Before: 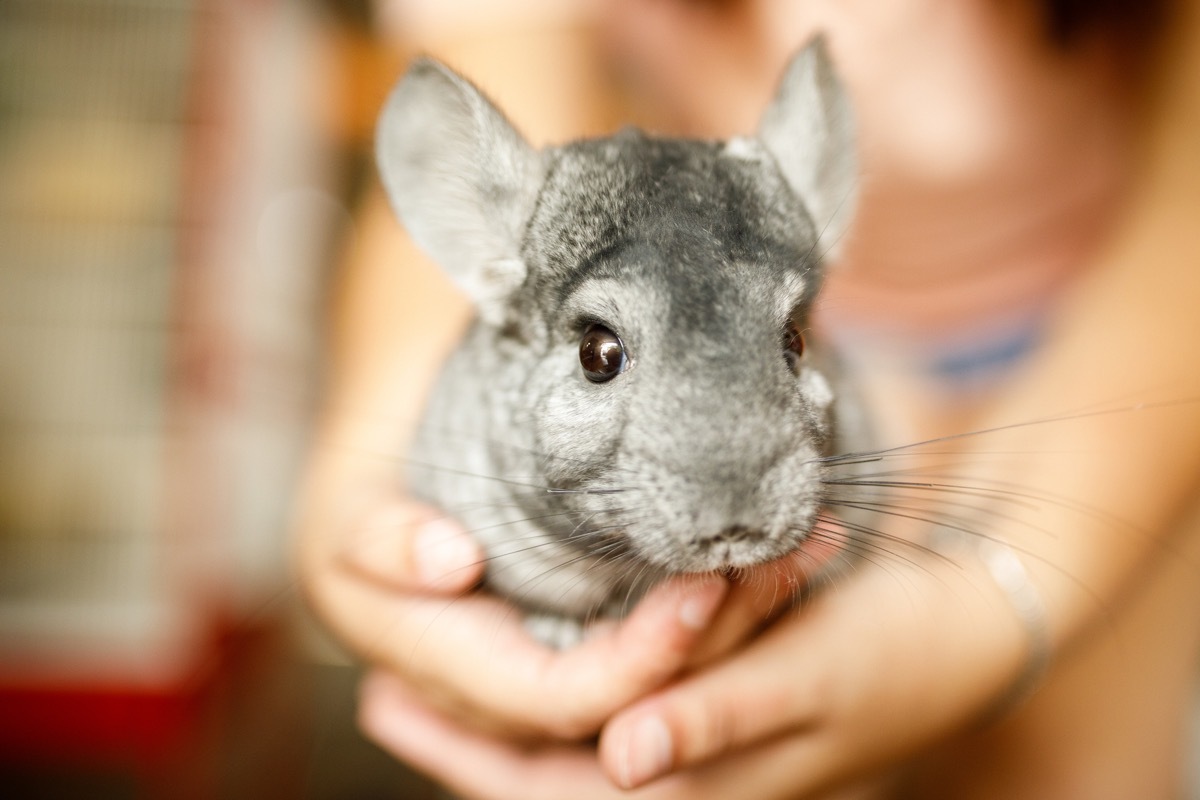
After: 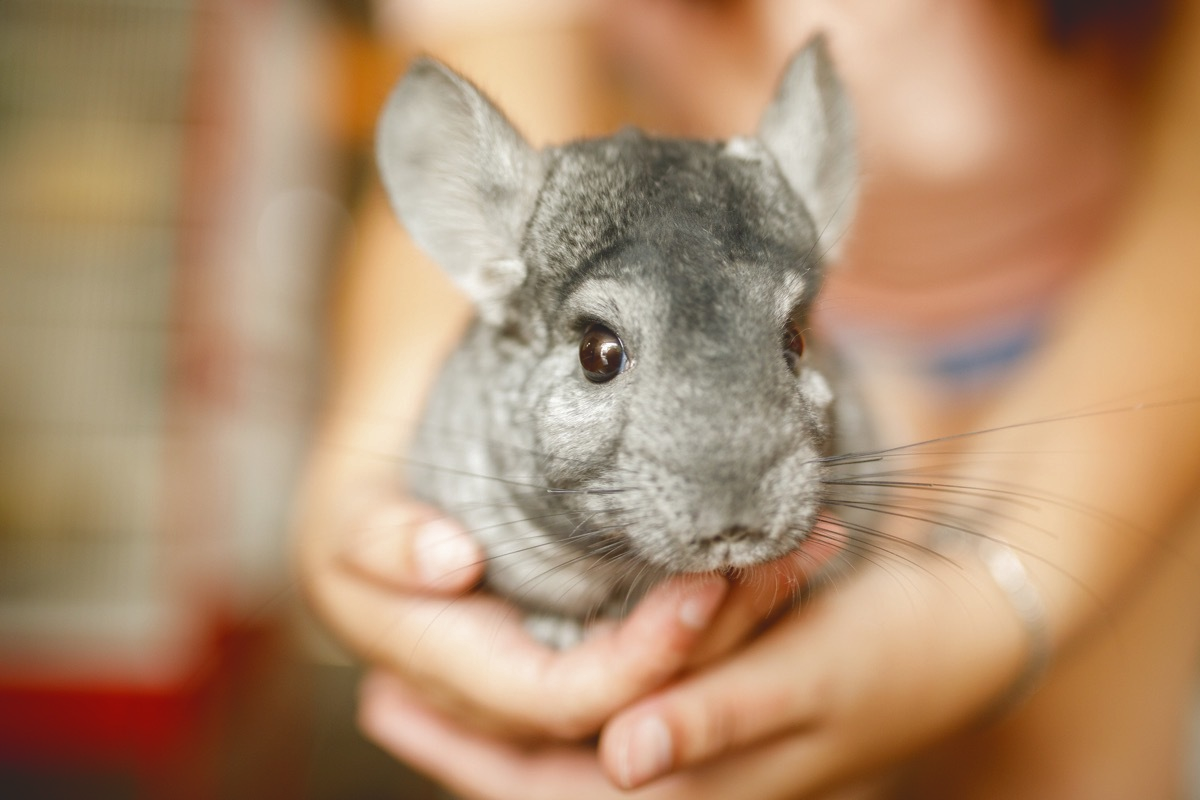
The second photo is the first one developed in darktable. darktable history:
tone curve: curves: ch0 [(0, 0) (0.003, 0.126) (0.011, 0.129) (0.025, 0.133) (0.044, 0.143) (0.069, 0.155) (0.1, 0.17) (0.136, 0.189) (0.177, 0.217) (0.224, 0.25) (0.277, 0.293) (0.335, 0.346) (0.399, 0.398) (0.468, 0.456) (0.543, 0.517) (0.623, 0.583) (0.709, 0.659) (0.801, 0.756) (0.898, 0.856) (1, 1)], color space Lab, independent channels, preserve colors none
shadows and highlights: shadows 25.07, highlights -23.9
